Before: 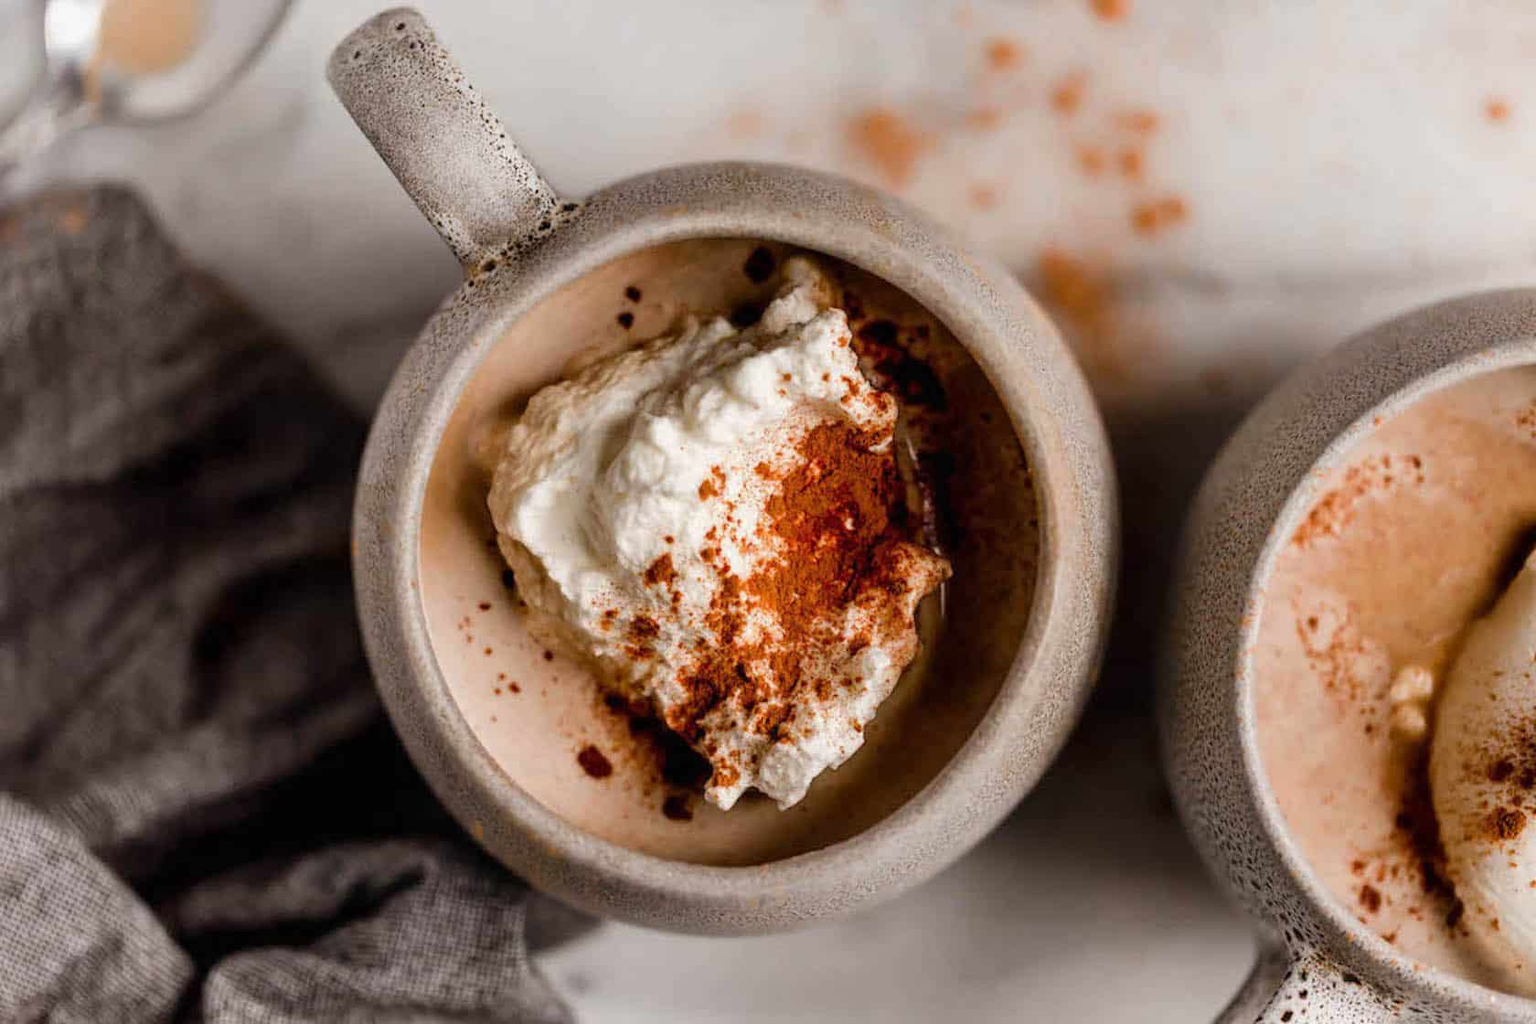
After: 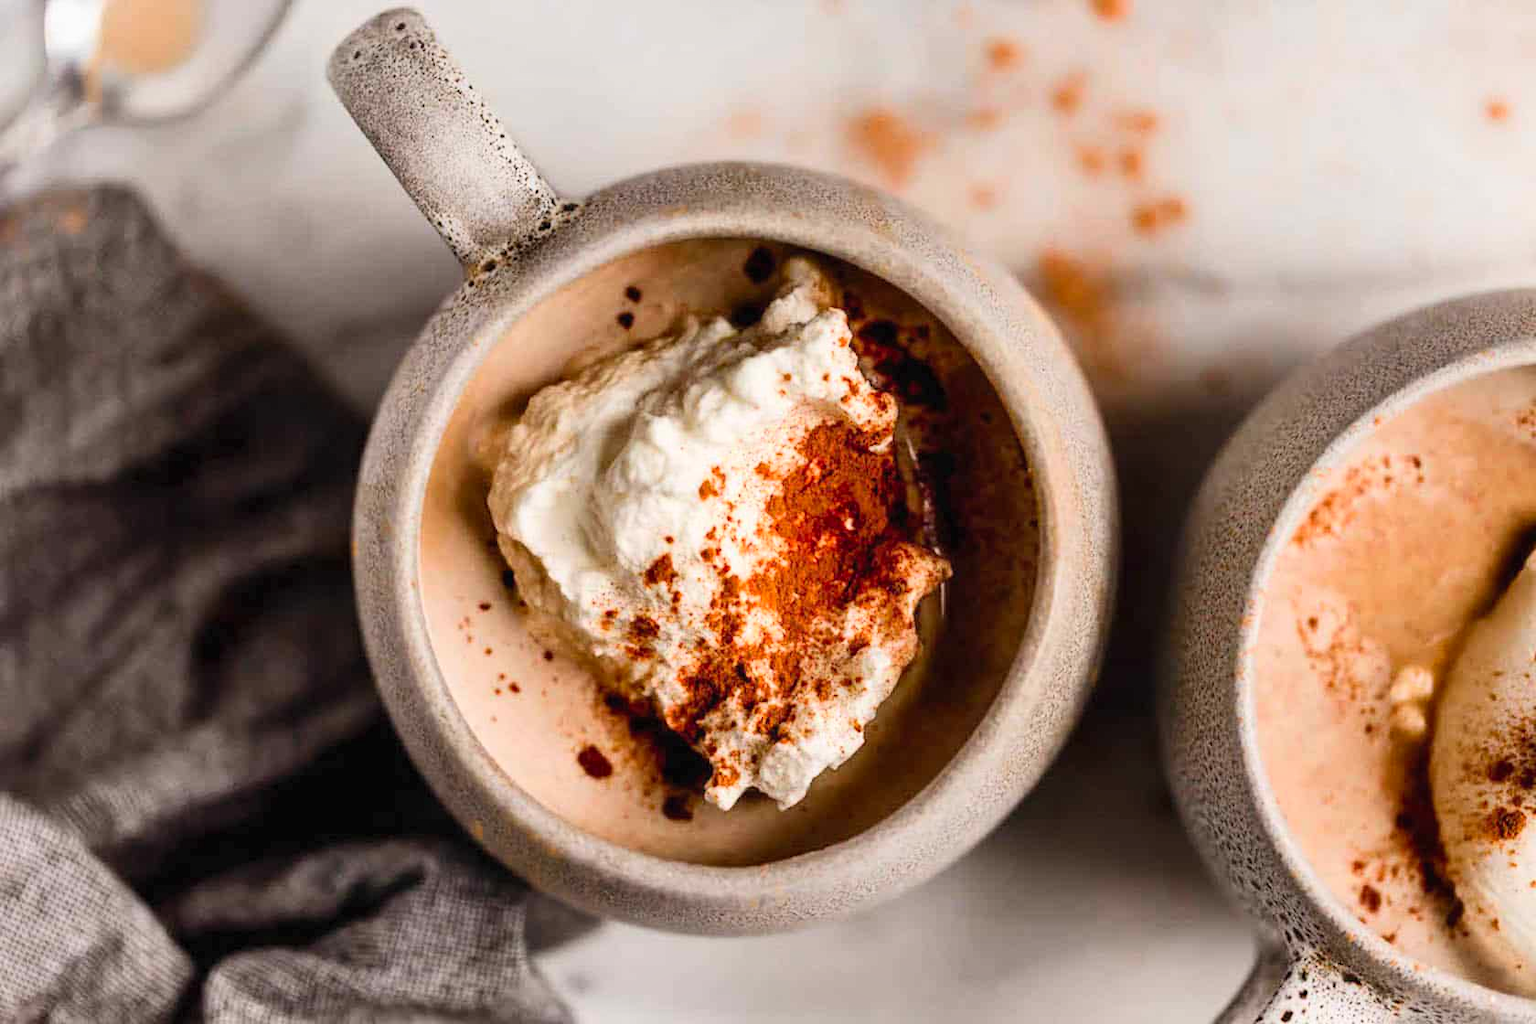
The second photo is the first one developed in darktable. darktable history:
contrast brightness saturation: contrast 0.2, brightness 0.16, saturation 0.22
shadows and highlights: shadows 29.61, highlights -30.47, low approximation 0.01, soften with gaussian
